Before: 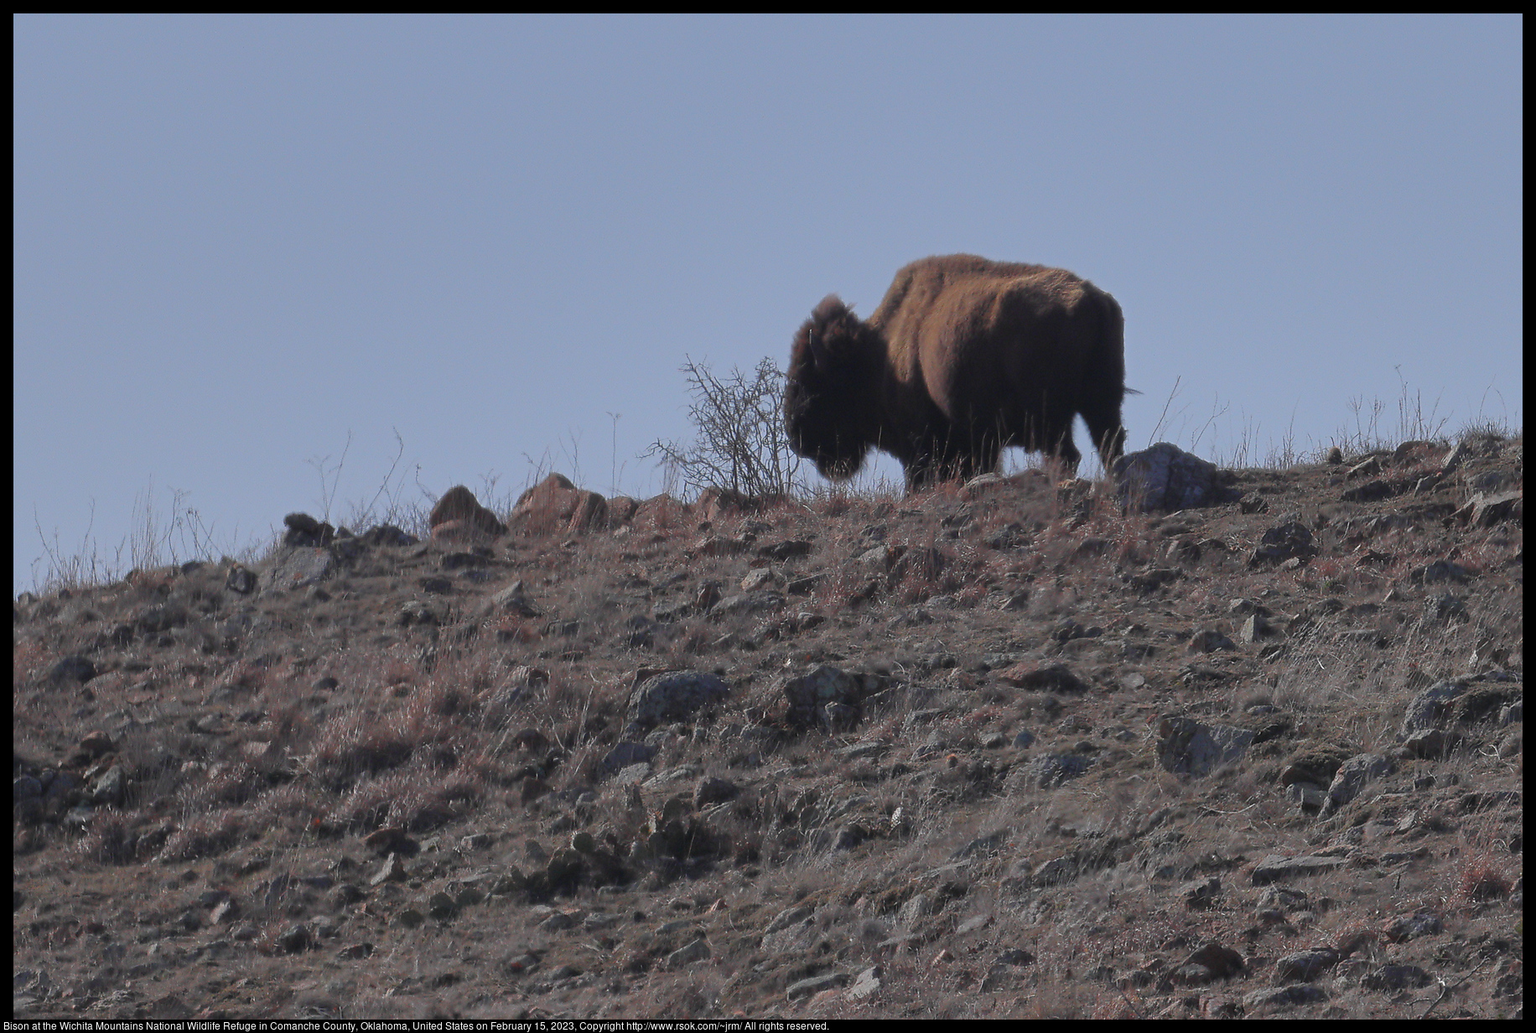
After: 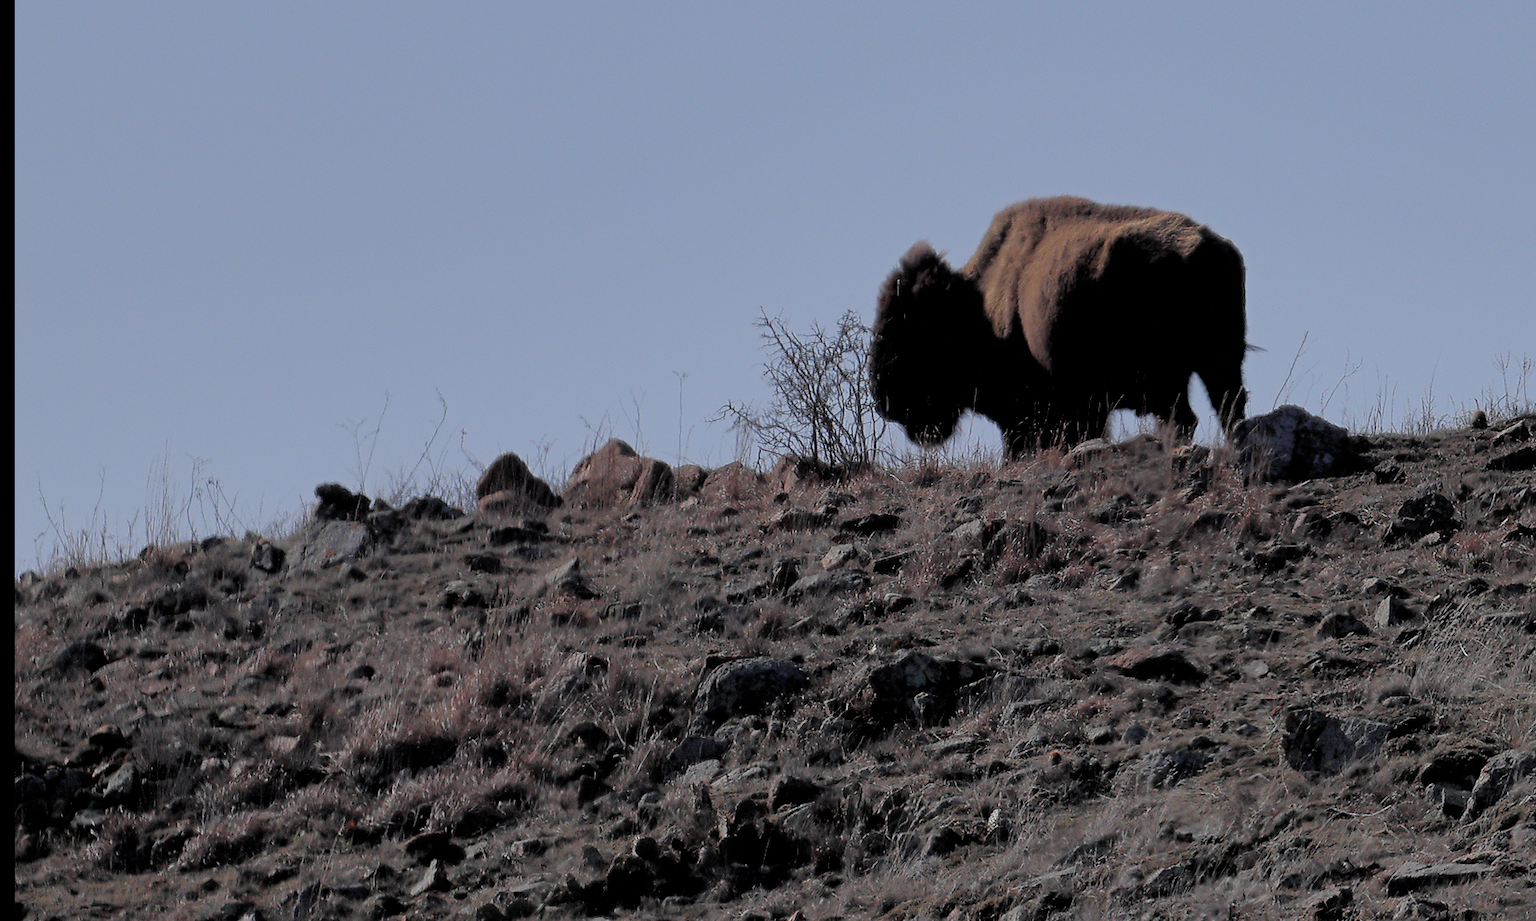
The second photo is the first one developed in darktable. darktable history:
filmic rgb: black relative exposure -3.31 EV, white relative exposure 3.45 EV, hardness 2.36, contrast 1.103
crop: top 7.49%, right 9.717%, bottom 11.943%
